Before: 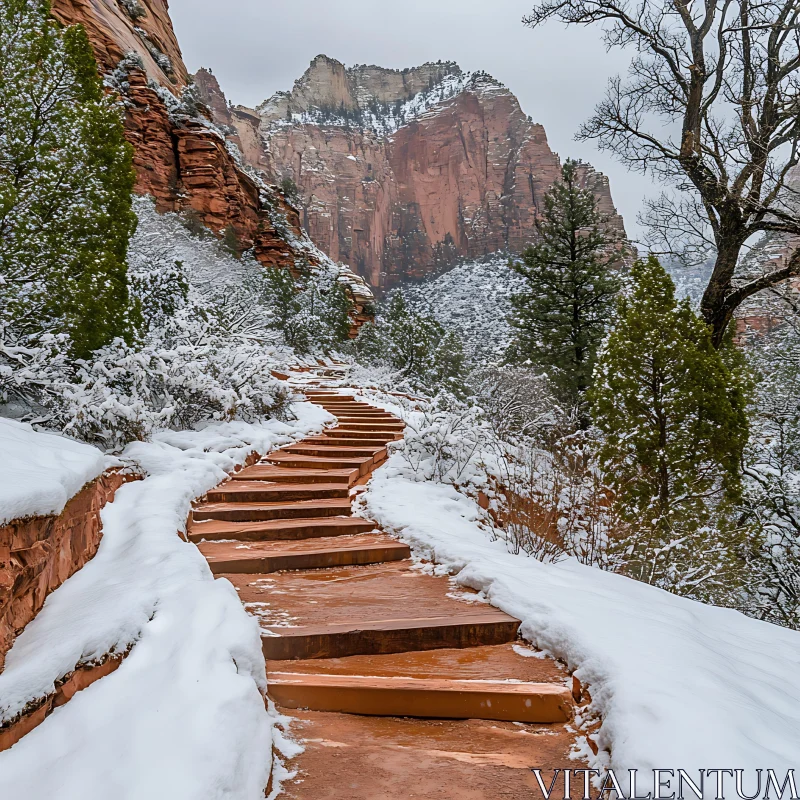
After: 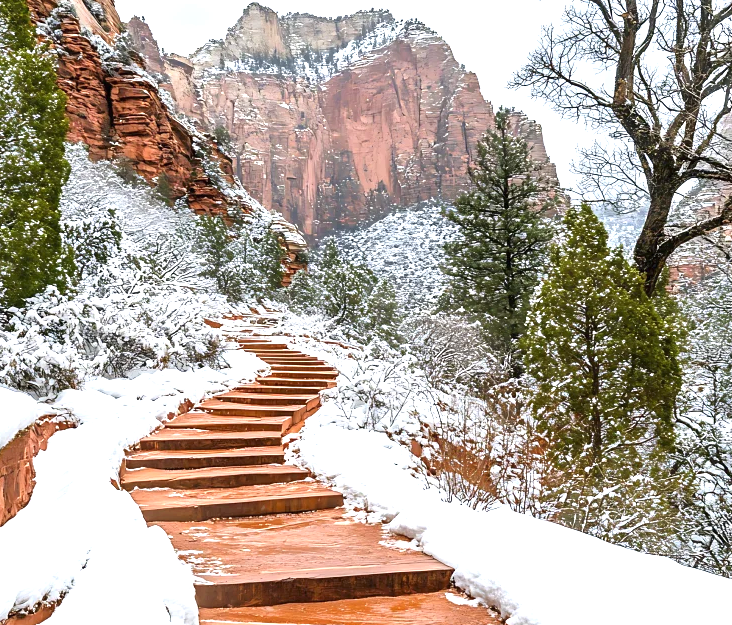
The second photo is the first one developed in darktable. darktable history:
crop: left 8.451%, top 6.563%, bottom 15.218%
exposure: black level correction 0, exposure 1.101 EV, compensate exposure bias true, compensate highlight preservation false
